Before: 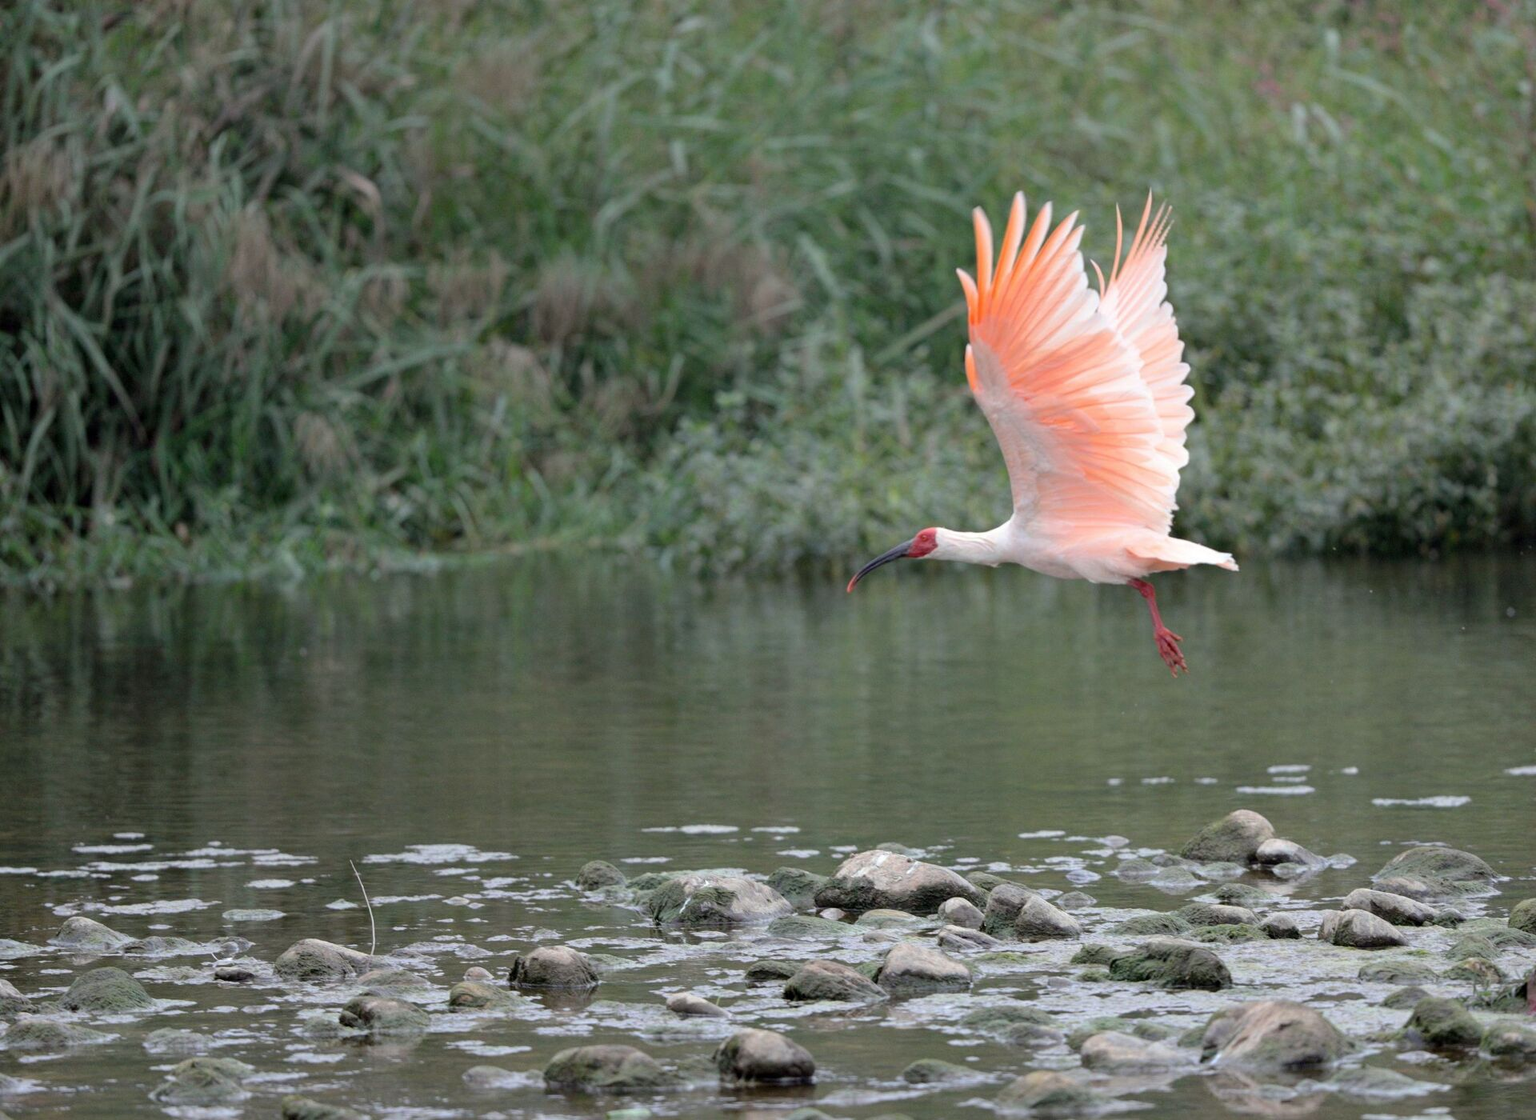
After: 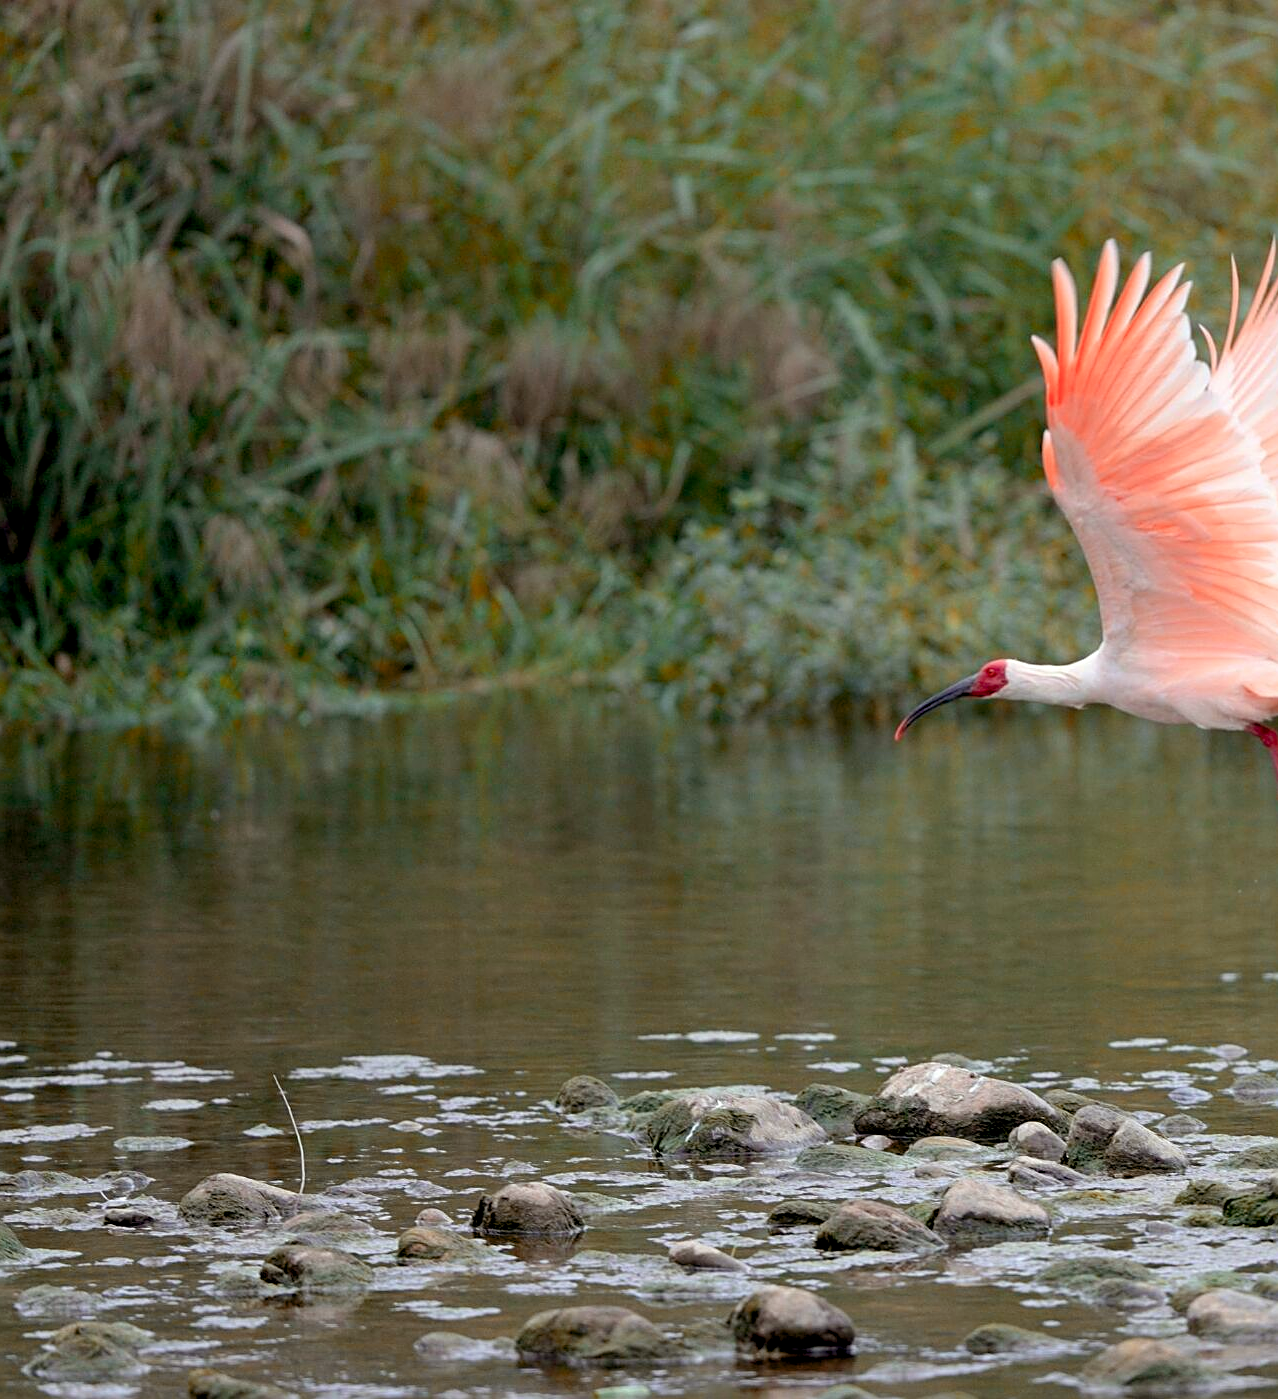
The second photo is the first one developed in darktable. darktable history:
color balance rgb: shadows lift › luminance -20.311%, power › chroma 0.659%, power › hue 60°, global offset › luminance -0.971%, perceptual saturation grading › global saturation 20%, perceptual saturation grading › highlights -25.065%, perceptual saturation grading › shadows 23.938%, global vibrance 24.911%
crop and rotate: left 8.542%, right 24.862%
sharpen: on, module defaults
exposure: compensate exposure bias true, compensate highlight preservation false
color zones: curves: ch2 [(0, 0.5) (0.084, 0.497) (0.323, 0.335) (0.4, 0.497) (1, 0.5)]
